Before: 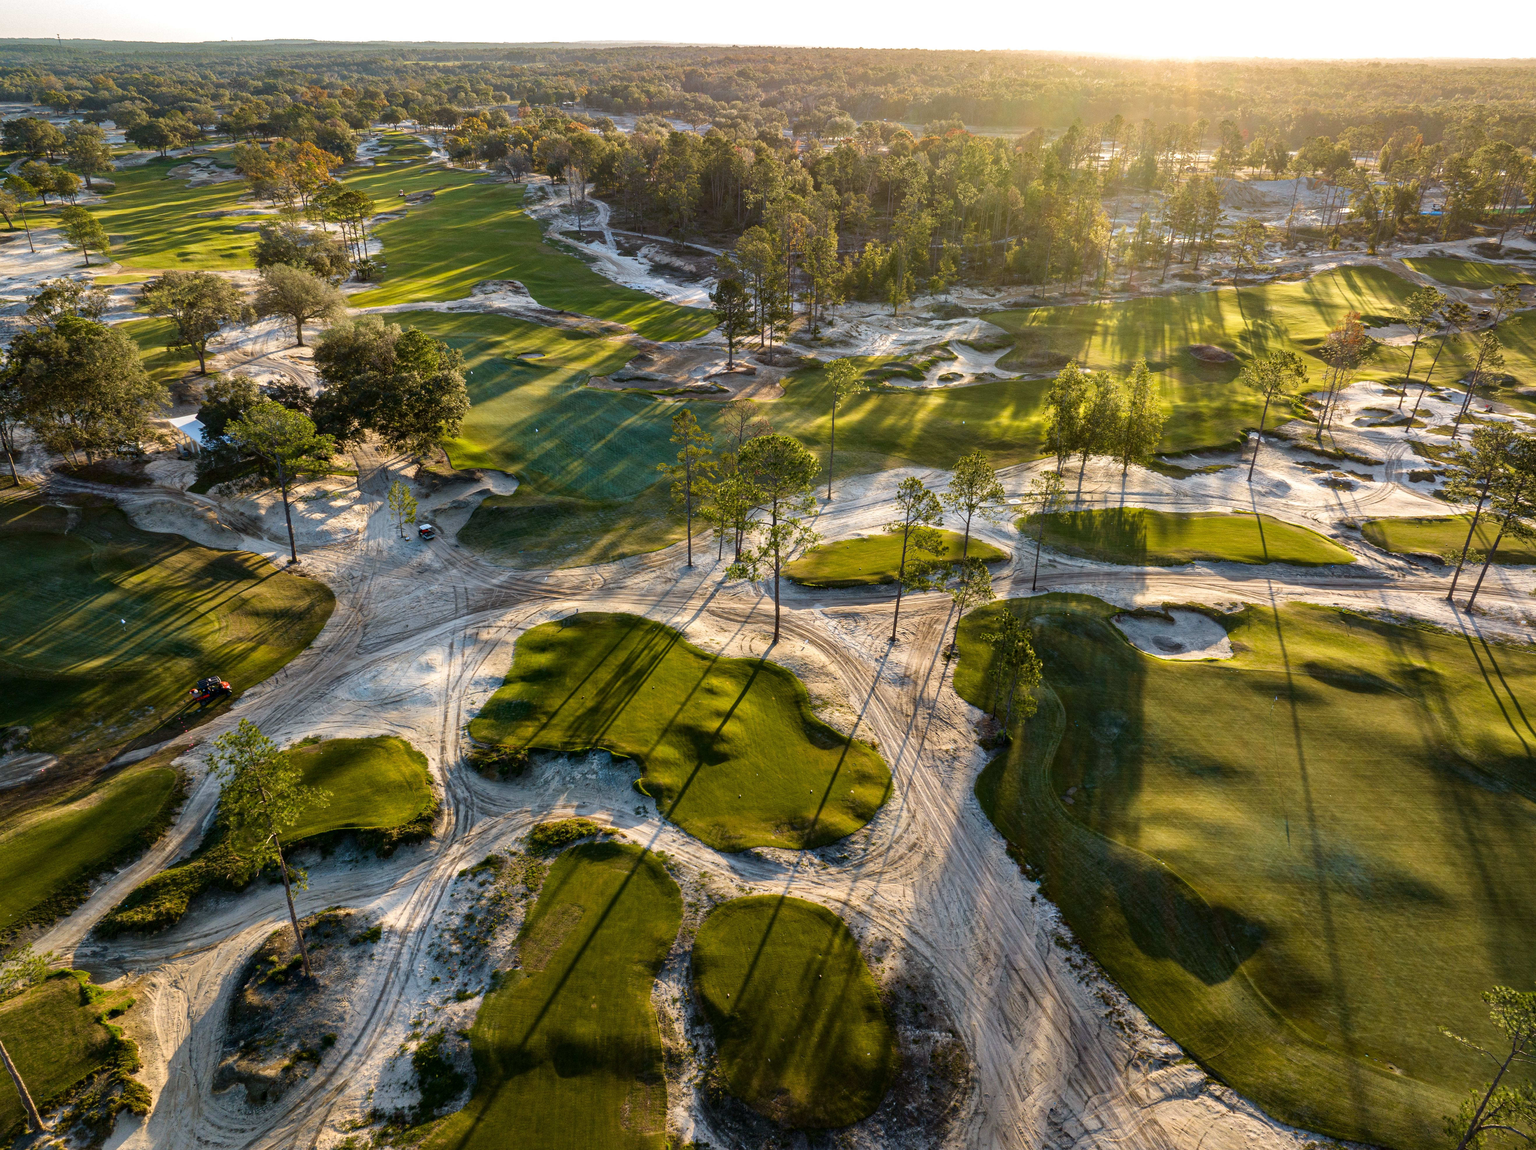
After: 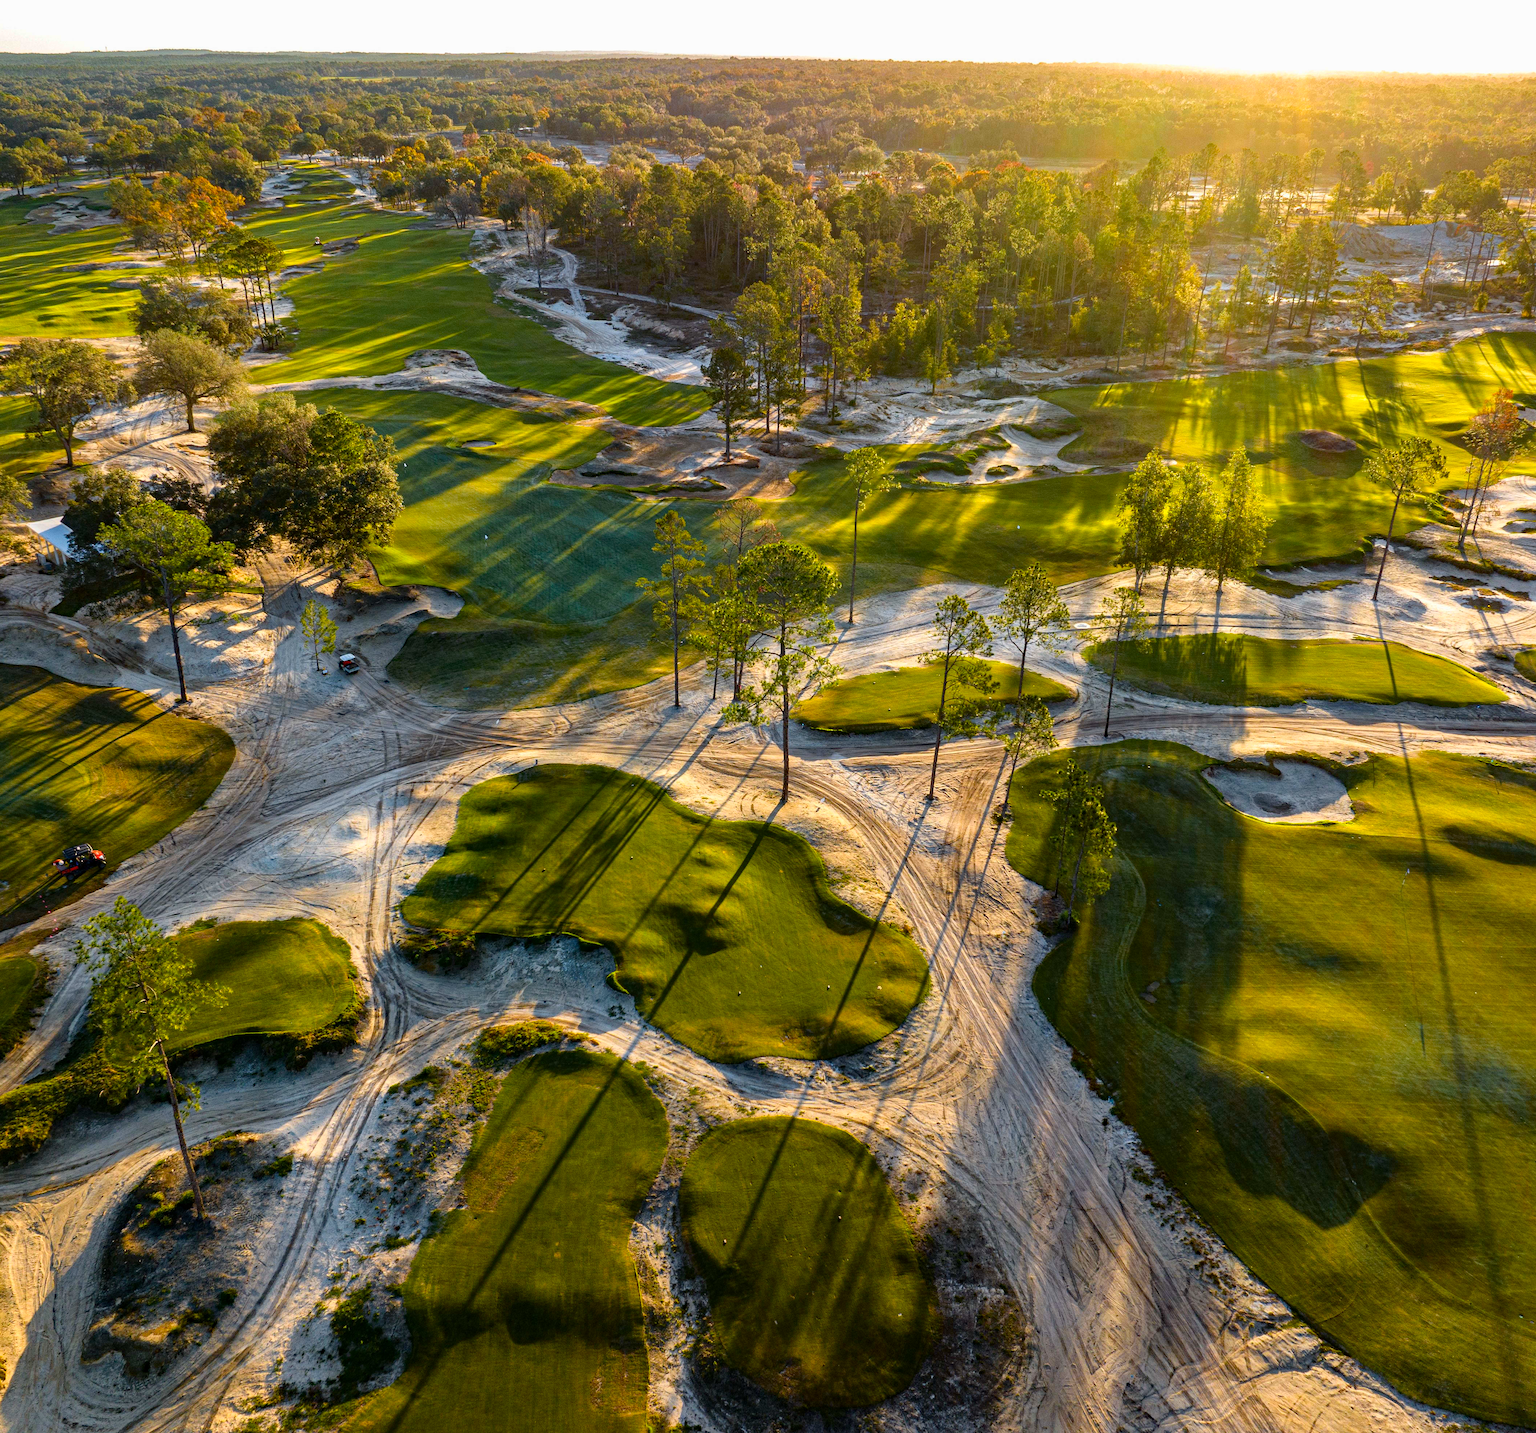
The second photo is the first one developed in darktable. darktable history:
crop and rotate: left 9.597%, right 10.195%
haze removal: strength 0.29, distance 0.25, compatibility mode true, adaptive false
exposure: exposure -0.04 EV, compensate highlight preservation false
color zones: curves: ch0 [(0.224, 0.526) (0.75, 0.5)]; ch1 [(0.055, 0.526) (0.224, 0.761) (0.377, 0.526) (0.75, 0.5)]
